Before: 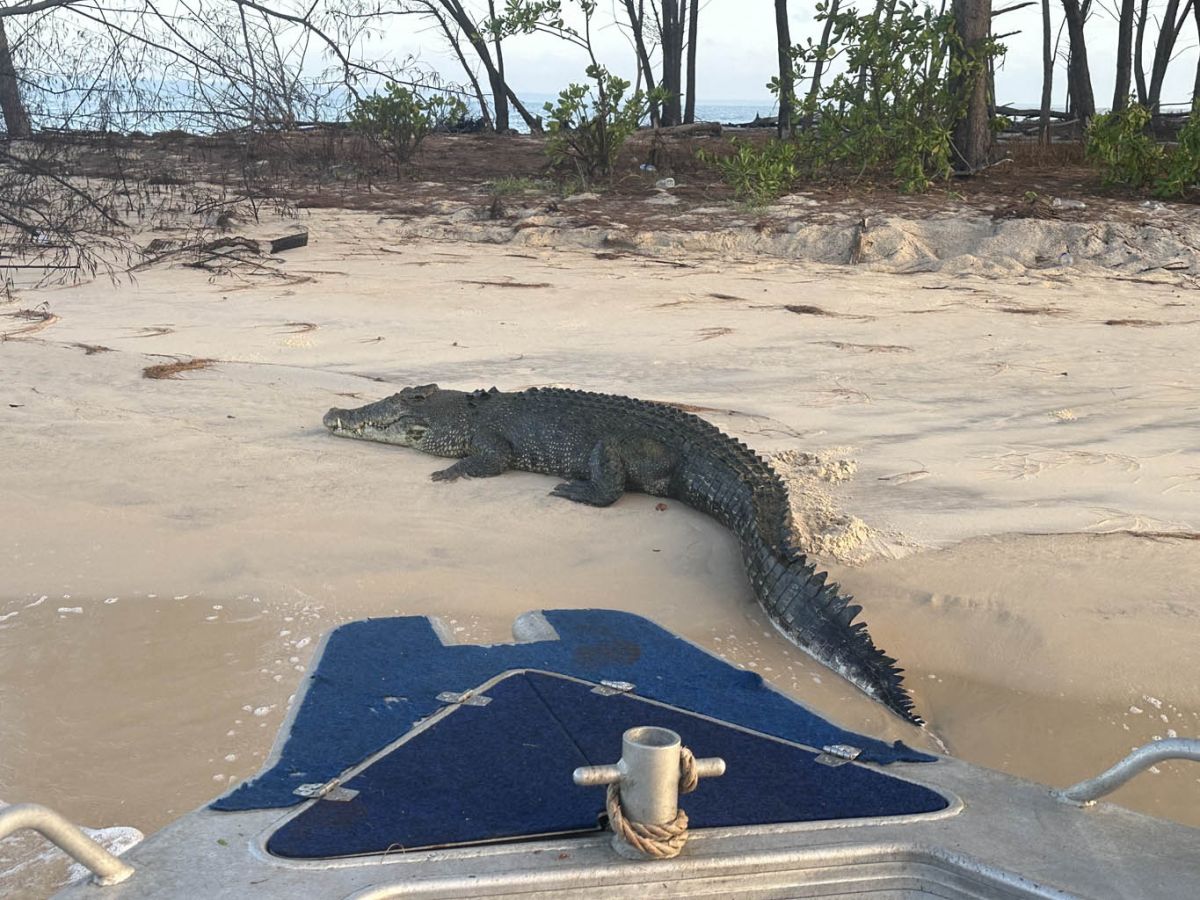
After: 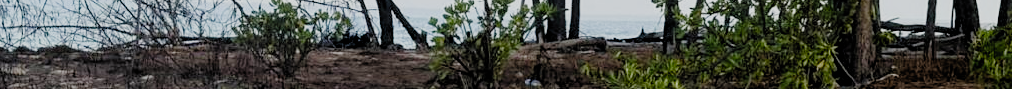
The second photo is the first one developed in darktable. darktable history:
filmic rgb: black relative exposure -2.85 EV, white relative exposure 4.56 EV, hardness 1.77, contrast 1.25, preserve chrominance no, color science v5 (2021)
crop and rotate: left 9.644%, top 9.491%, right 6.021%, bottom 80.509%
